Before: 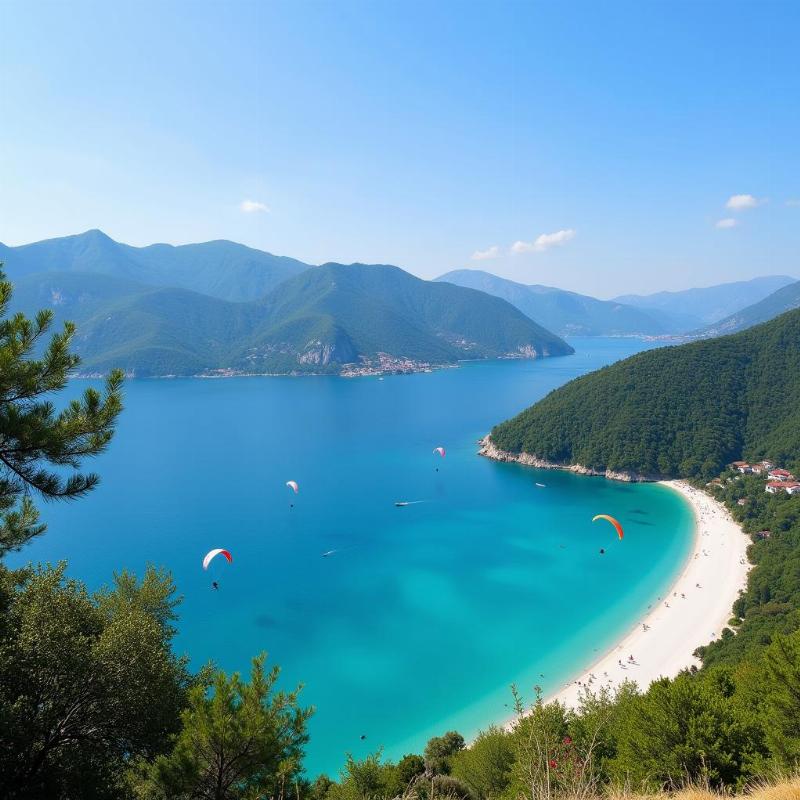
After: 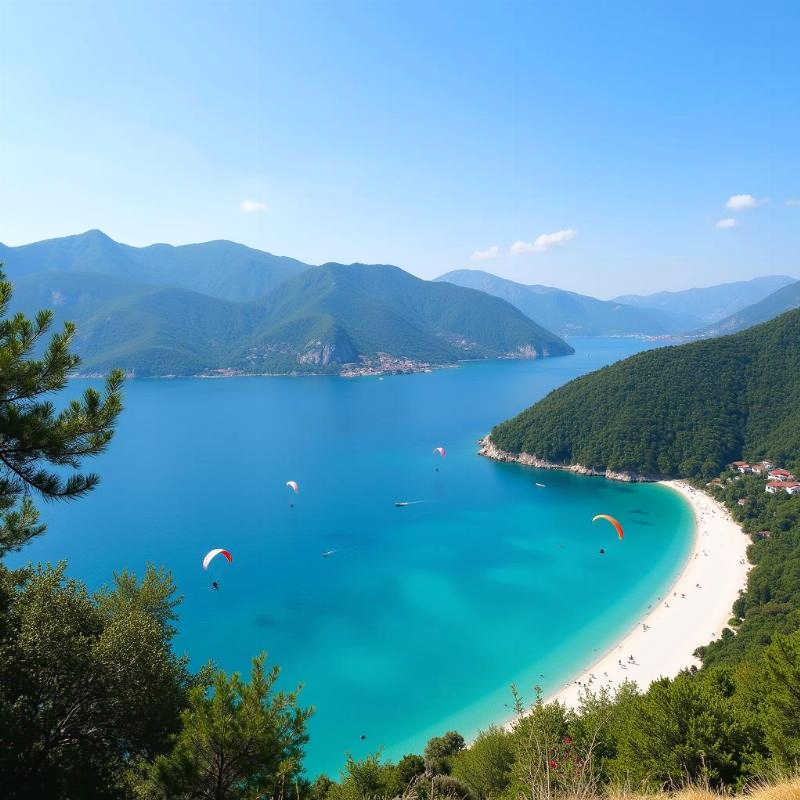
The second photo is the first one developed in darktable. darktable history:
tone curve: curves: ch0 [(0, 0.021) (0.059, 0.053) (0.197, 0.191) (0.32, 0.311) (0.495, 0.505) (0.725, 0.731) (0.89, 0.919) (1, 1)]; ch1 [(0, 0) (0.094, 0.081) (0.285, 0.299) (0.401, 0.424) (0.453, 0.439) (0.495, 0.496) (0.54, 0.55) (0.615, 0.637) (0.657, 0.683) (1, 1)]; ch2 [(0, 0) (0.257, 0.217) (0.43, 0.421) (0.498, 0.507) (0.547, 0.539) (0.595, 0.56) (0.644, 0.599) (1, 1)], color space Lab, linked channels, preserve colors none
tone equalizer: mask exposure compensation -0.507 EV
